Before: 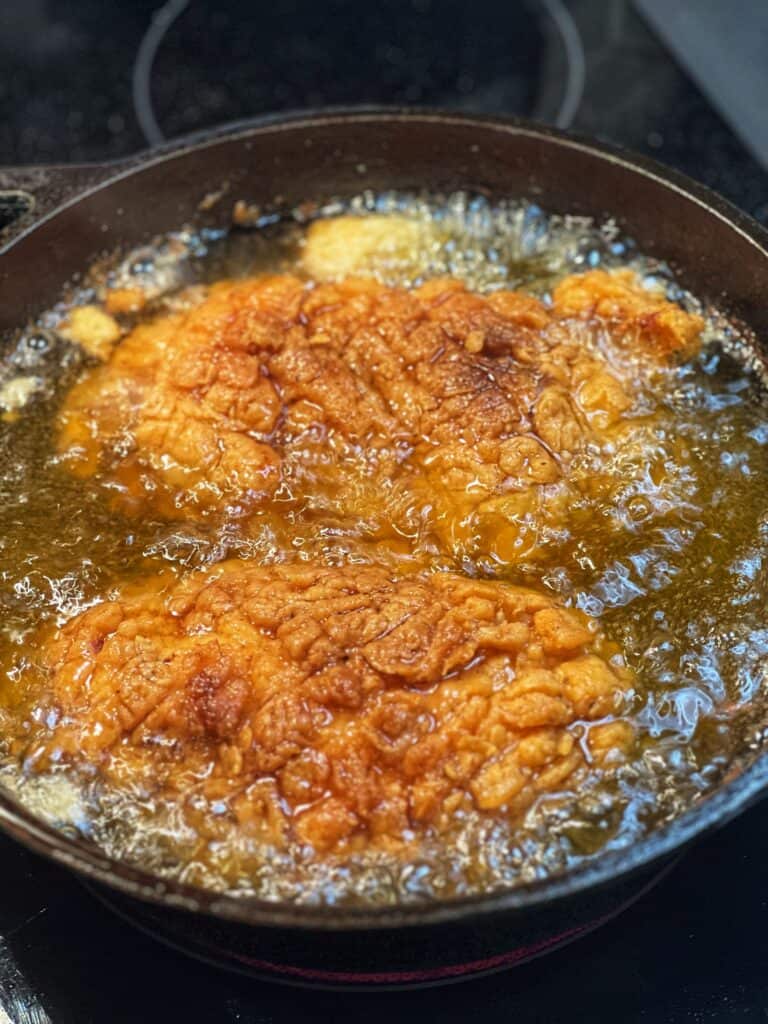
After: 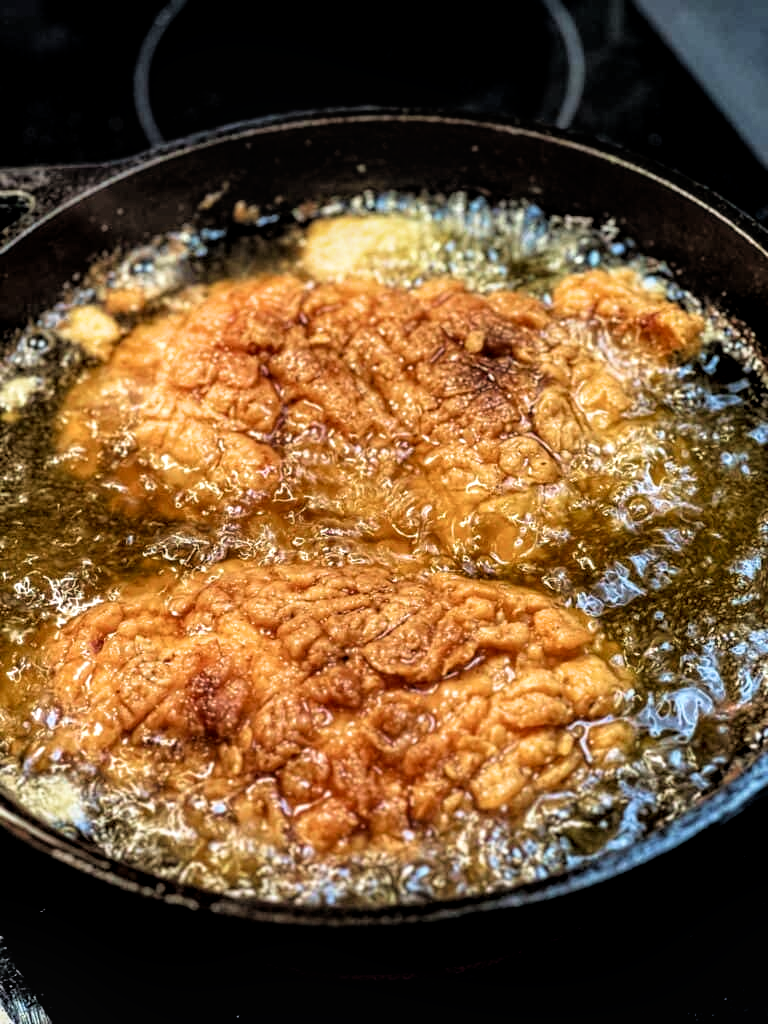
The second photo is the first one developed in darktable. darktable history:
velvia: on, module defaults
filmic rgb: black relative exposure -3.66 EV, white relative exposure 2.44 EV, hardness 3.28
local contrast: detail 130%
